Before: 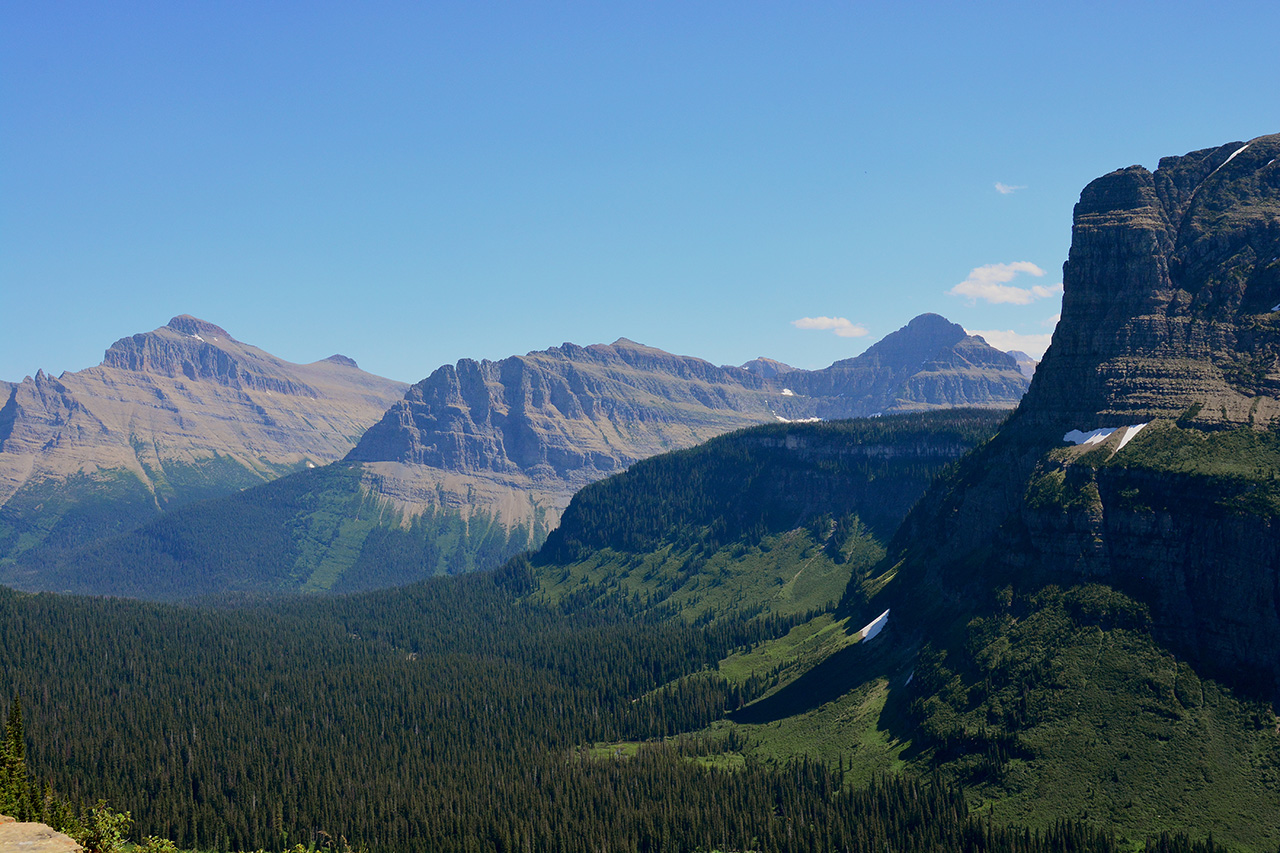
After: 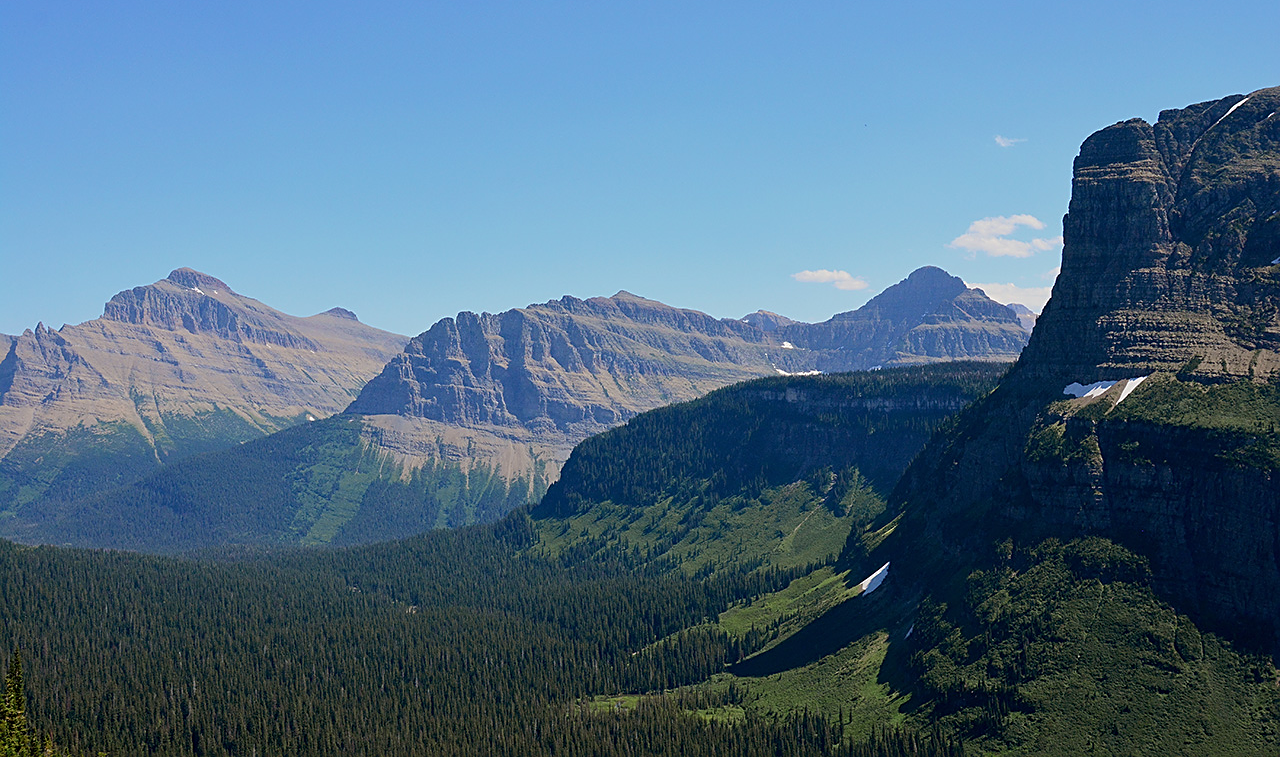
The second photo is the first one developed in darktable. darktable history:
sharpen: on, module defaults
color balance: on, module defaults
crop and rotate: top 5.609%, bottom 5.609%
